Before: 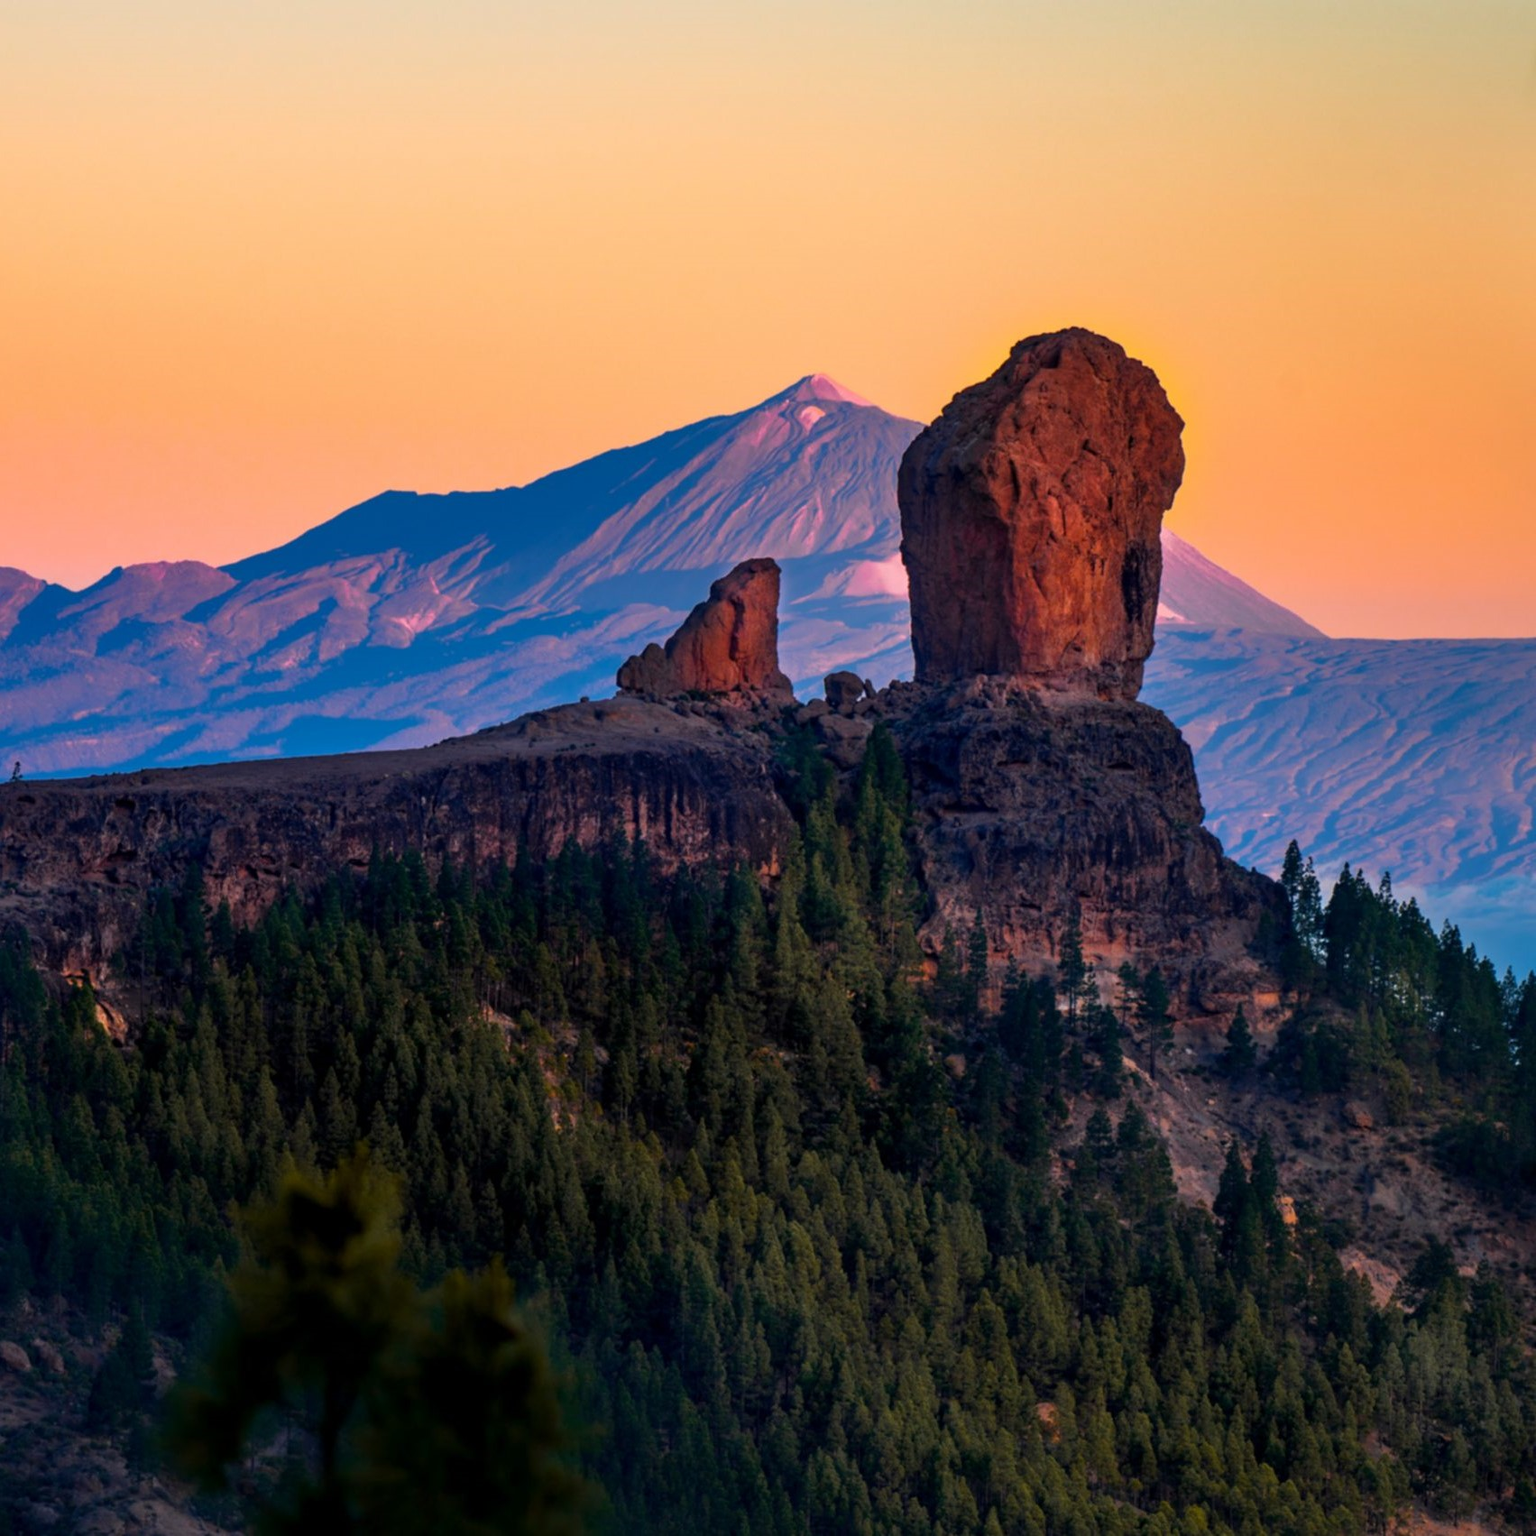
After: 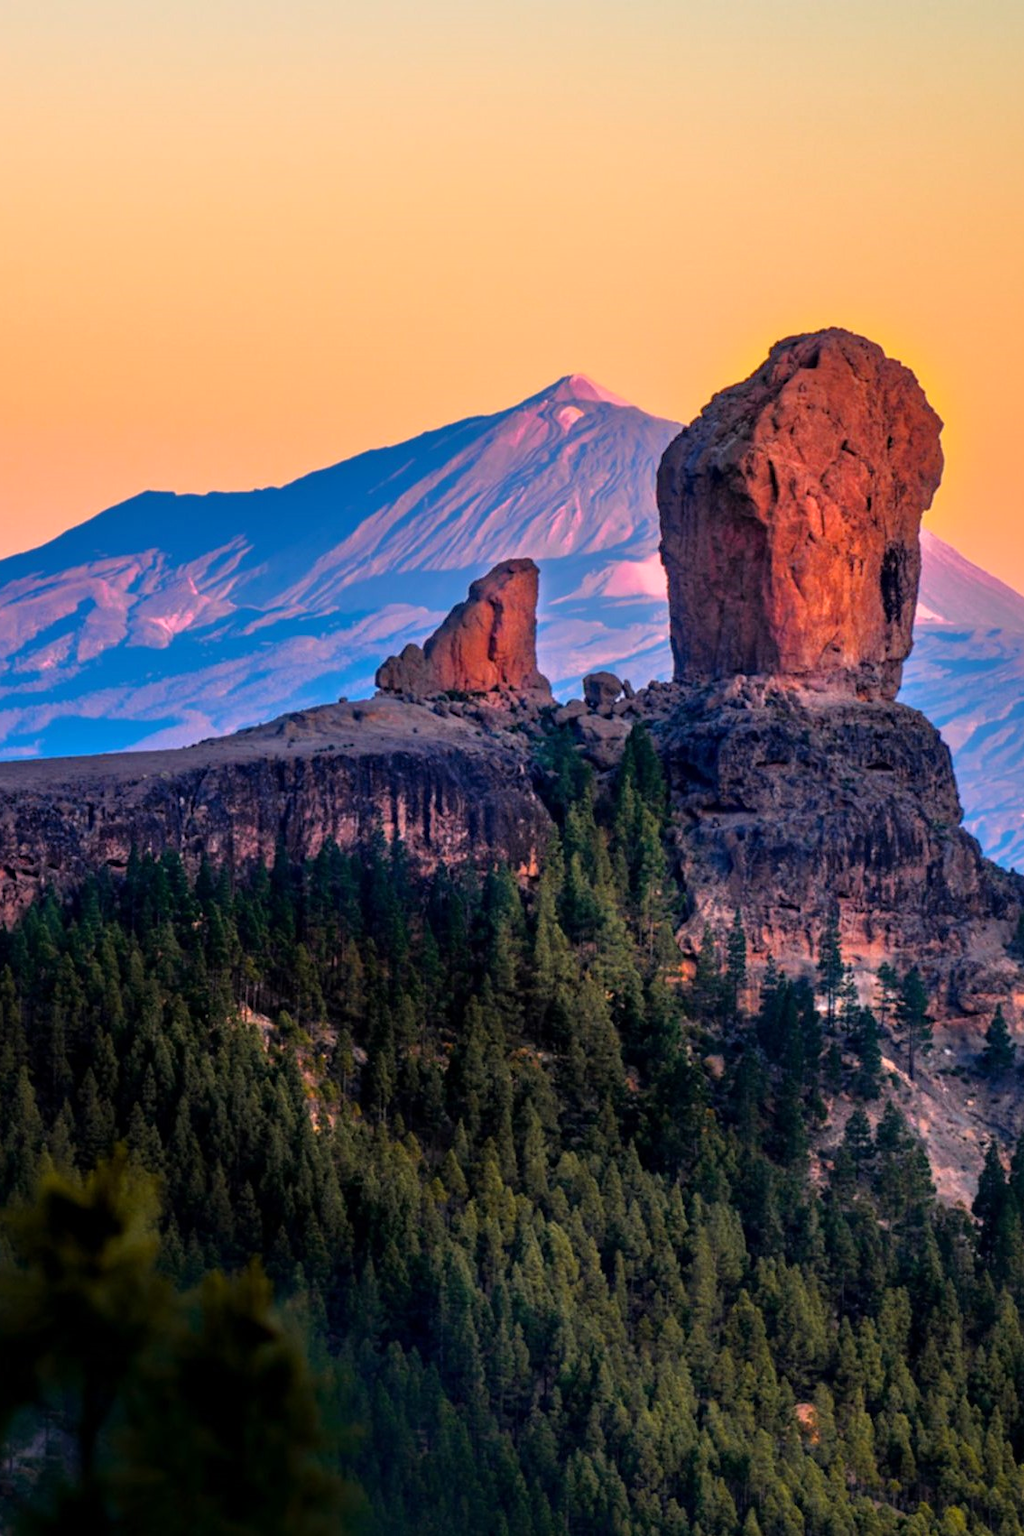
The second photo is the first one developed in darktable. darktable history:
tone equalizer: -7 EV 0.15 EV, -6 EV 0.6 EV, -5 EV 1.15 EV, -4 EV 1.33 EV, -3 EV 1.15 EV, -2 EV 0.6 EV, -1 EV 0.15 EV, mask exposure compensation -0.5 EV
crop and rotate: left 15.754%, right 17.579%
